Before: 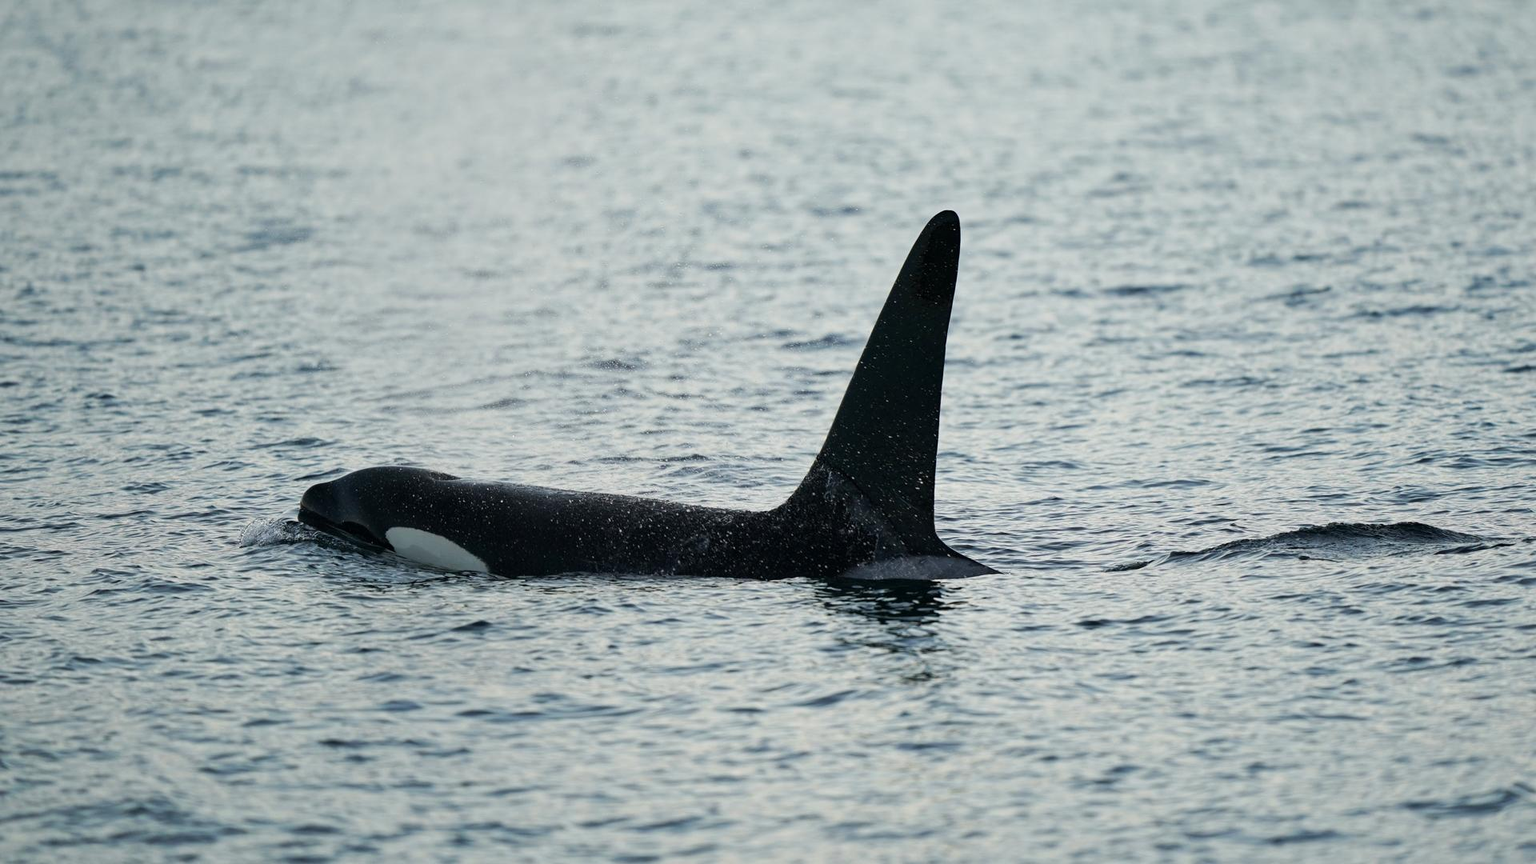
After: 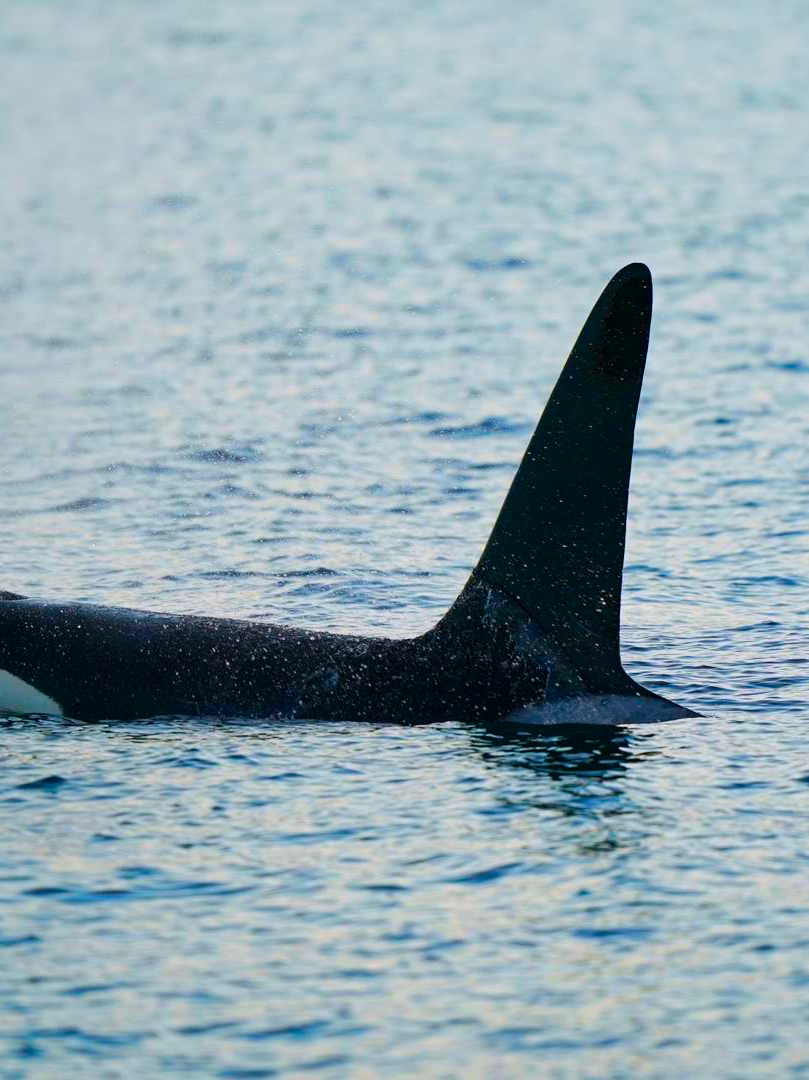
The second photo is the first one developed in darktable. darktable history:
crop: left 28.583%, right 29.231%
color correction: highlights a* 1.59, highlights b* -1.7, saturation 2.48
